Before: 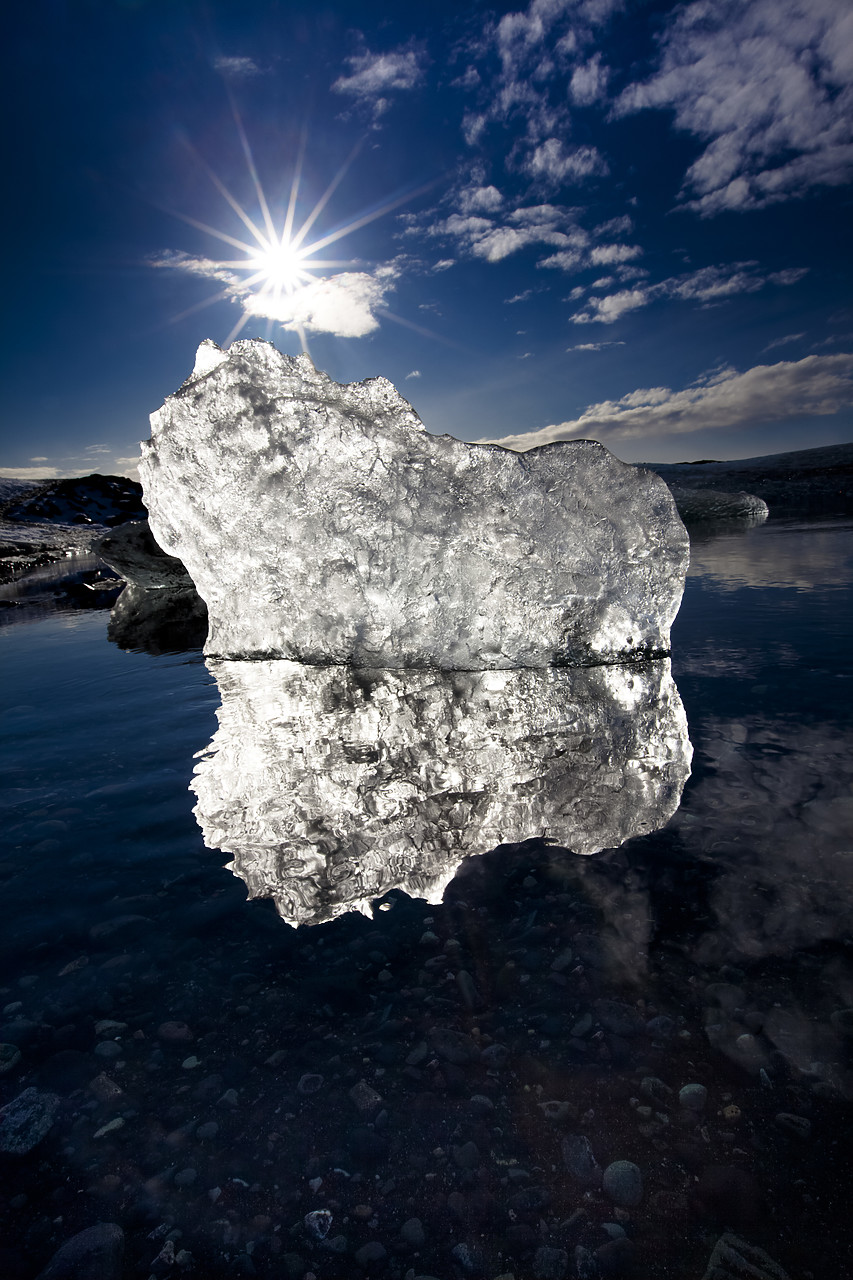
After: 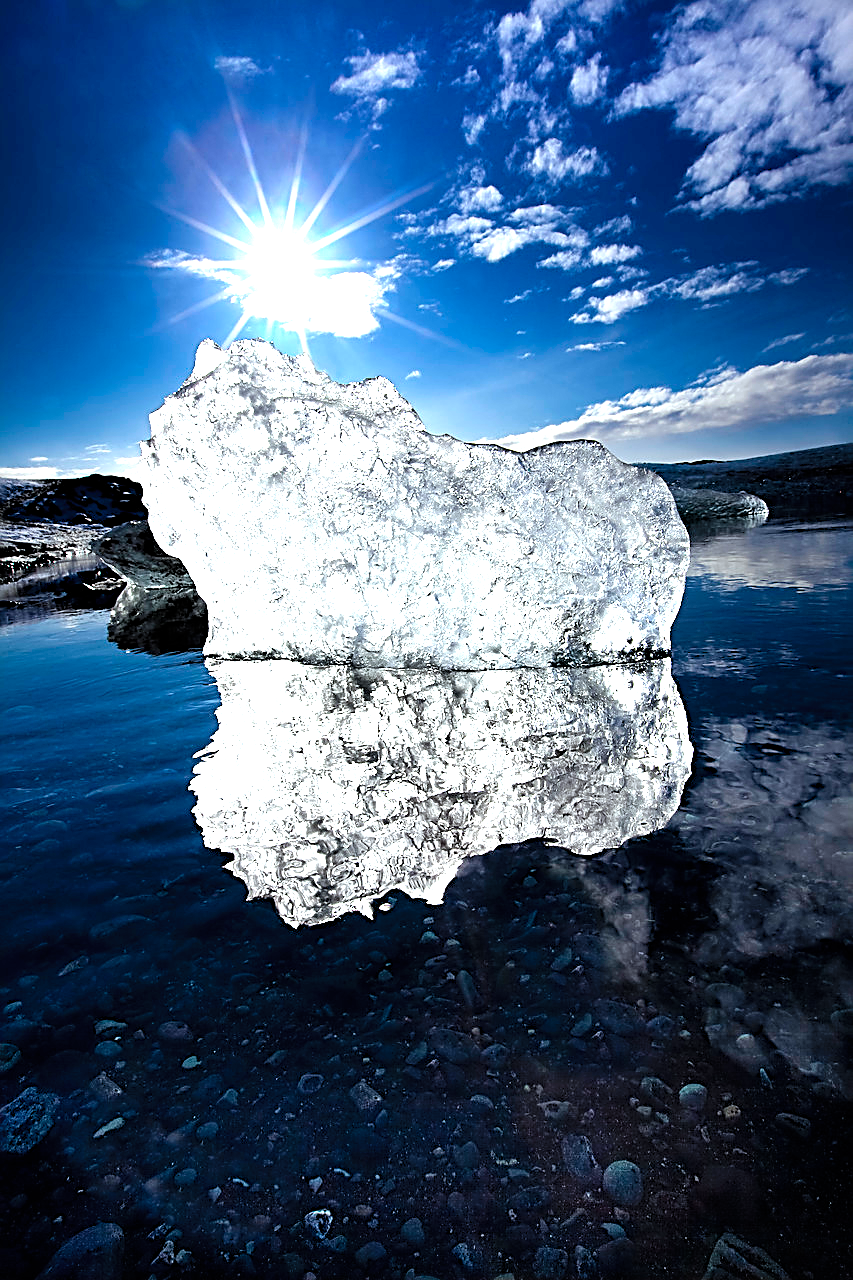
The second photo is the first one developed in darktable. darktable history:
sharpen: radius 2.559, amount 0.648
contrast brightness saturation: brightness 0.121
levels: levels [0, 0.352, 0.703]
color calibration: illuminant Planckian (black body), x 0.368, y 0.36, temperature 4277.29 K
